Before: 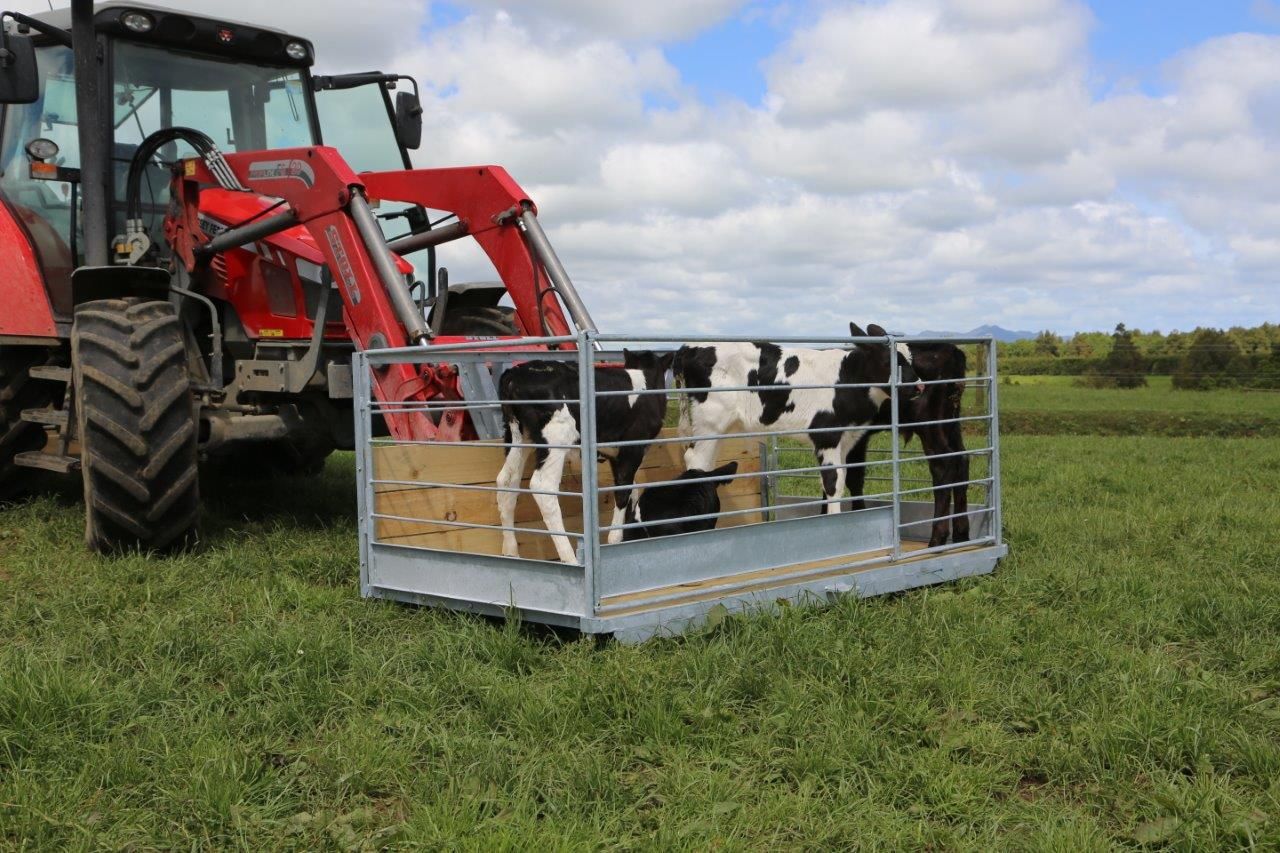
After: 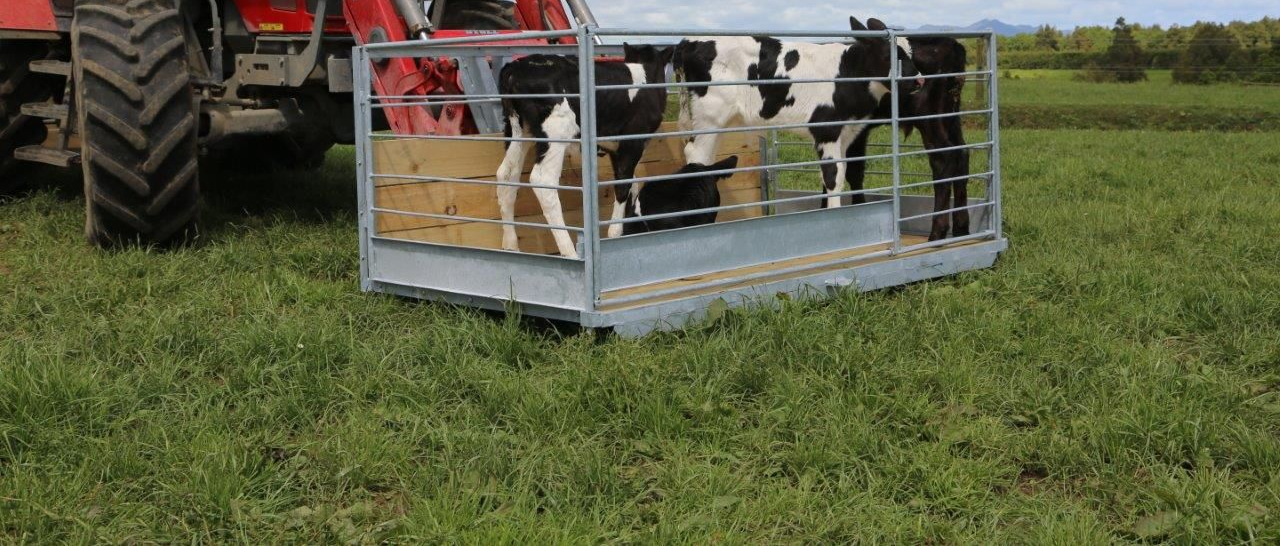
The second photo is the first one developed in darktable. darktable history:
crop and rotate: top 35.973%
